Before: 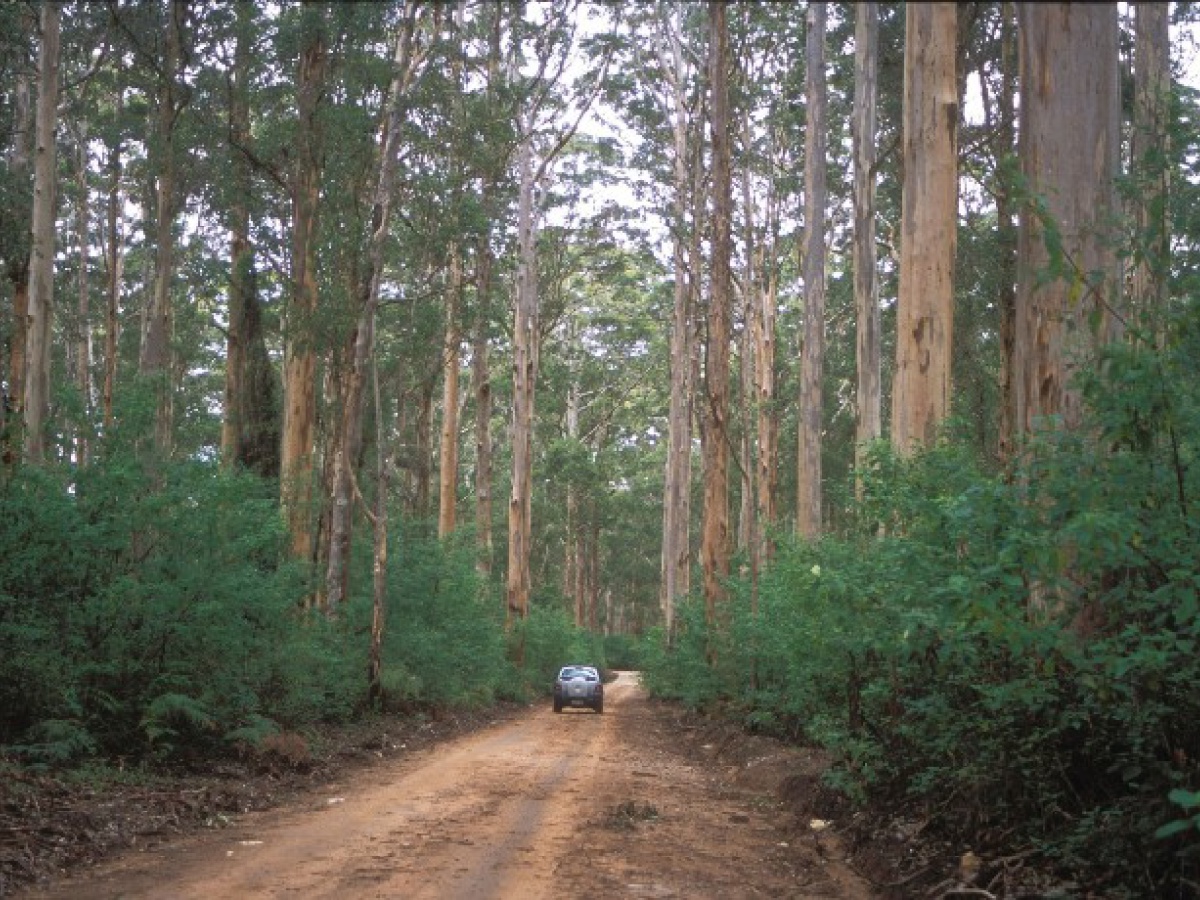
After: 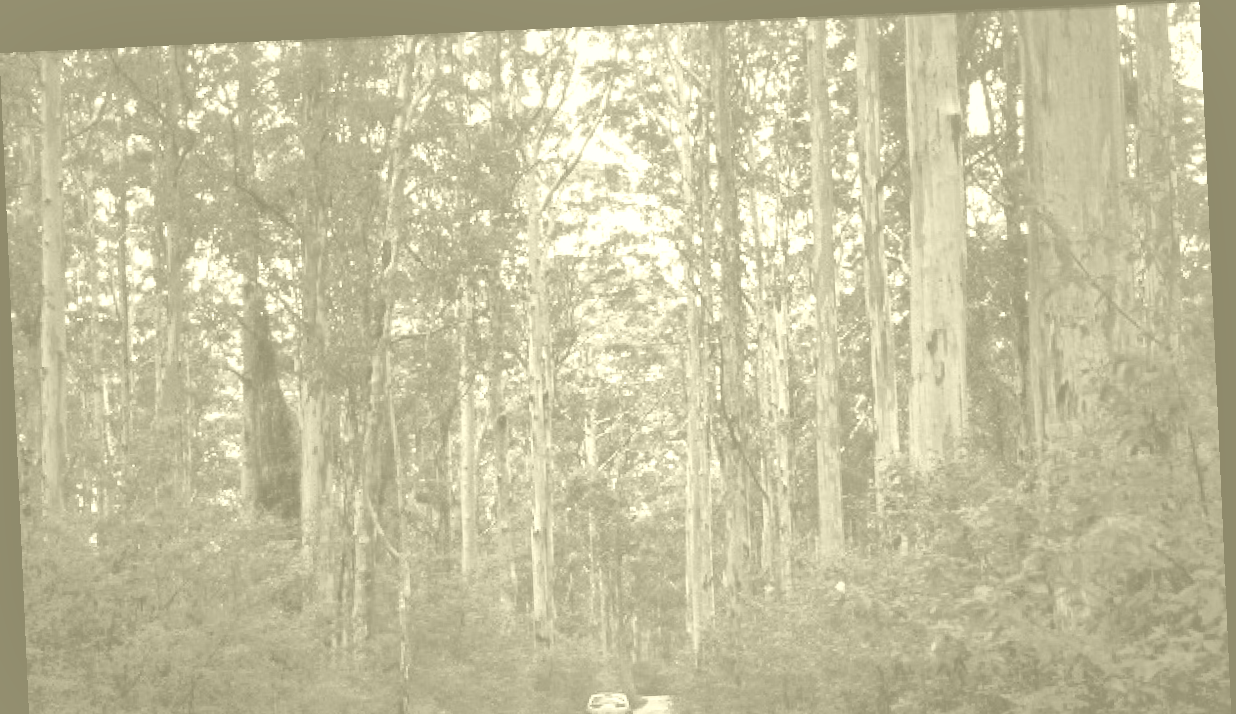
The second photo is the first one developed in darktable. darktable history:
shadows and highlights: on, module defaults
local contrast: mode bilateral grid, contrast 25, coarseness 60, detail 151%, midtone range 0.2
crop: bottom 24.967%
contrast brightness saturation: contrast 0.16, saturation 0.32
rotate and perspective: rotation -2.56°, automatic cropping off
colorize: hue 43.2°, saturation 40%, version 1
color balance: lift [1.005, 0.99, 1.007, 1.01], gamma [1, 0.979, 1.011, 1.021], gain [0.923, 1.098, 1.025, 0.902], input saturation 90.45%, contrast 7.73%, output saturation 105.91%
exposure: compensate exposure bias true, compensate highlight preservation false
